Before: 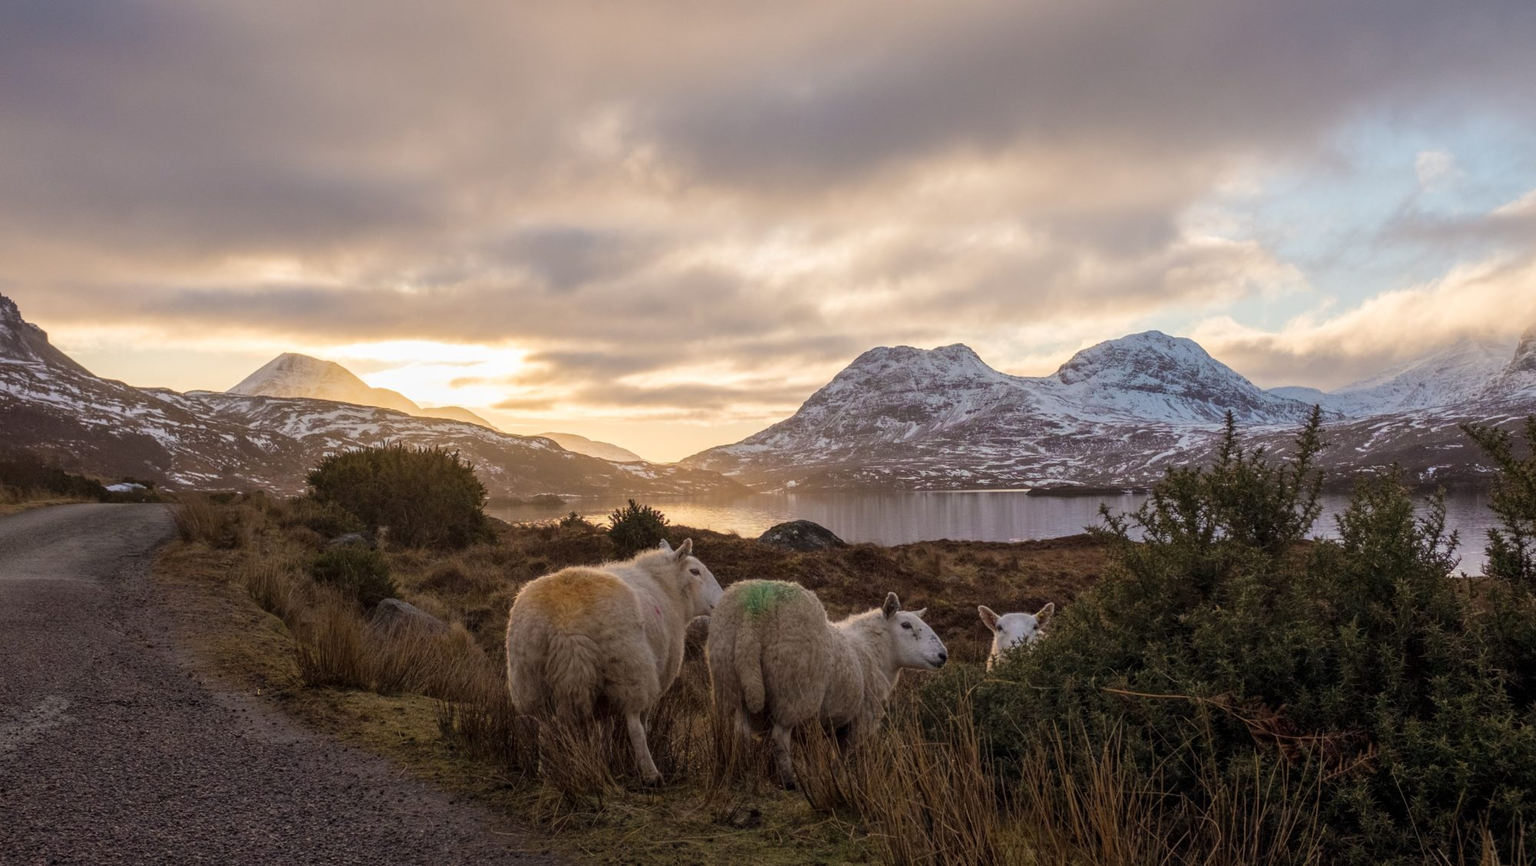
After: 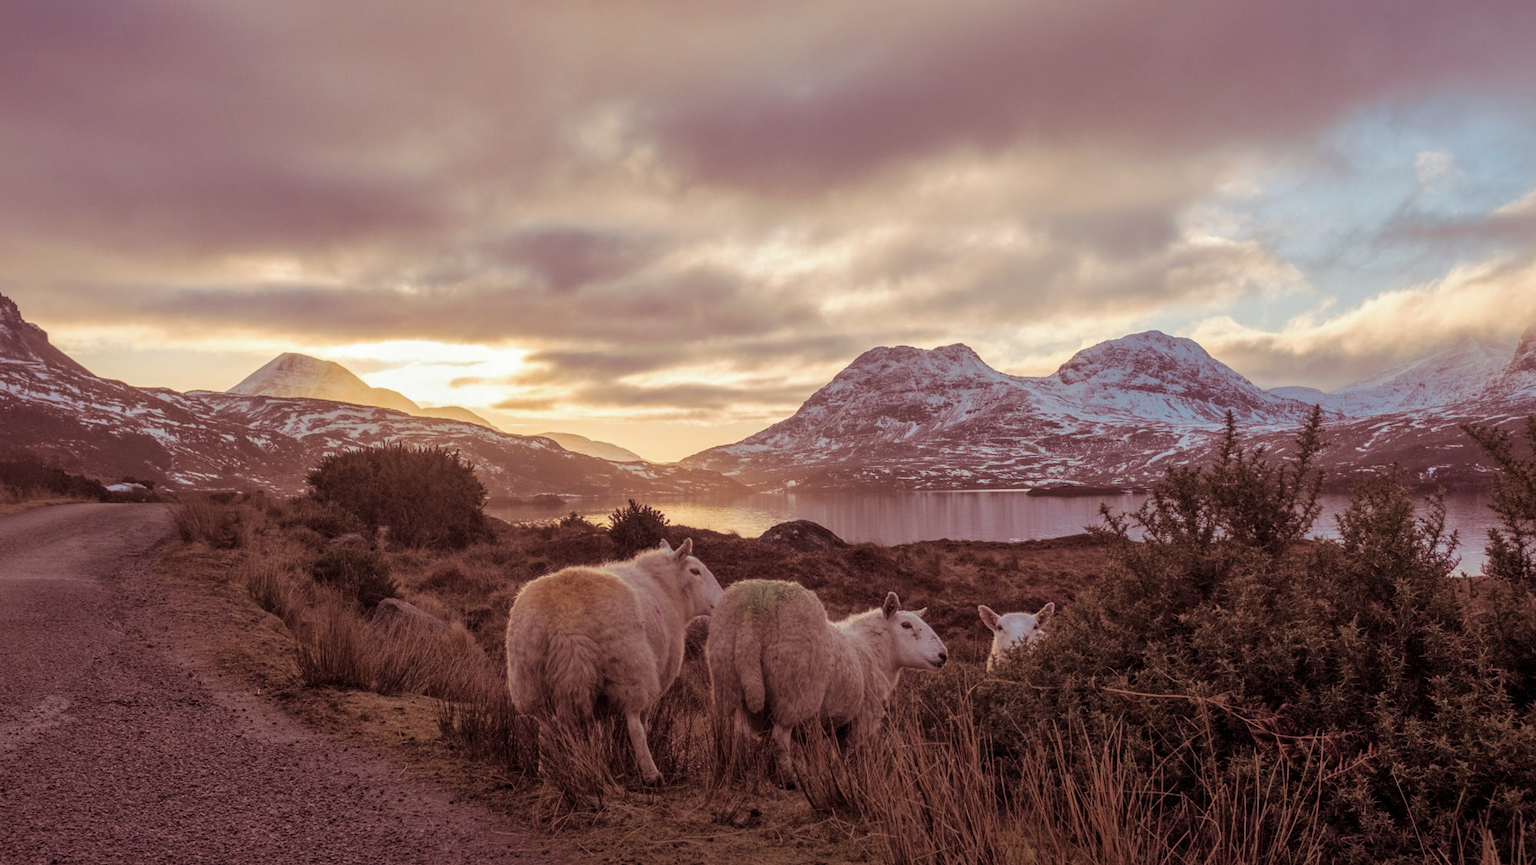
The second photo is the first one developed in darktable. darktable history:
shadows and highlights: on, module defaults
split-toning: on, module defaults
